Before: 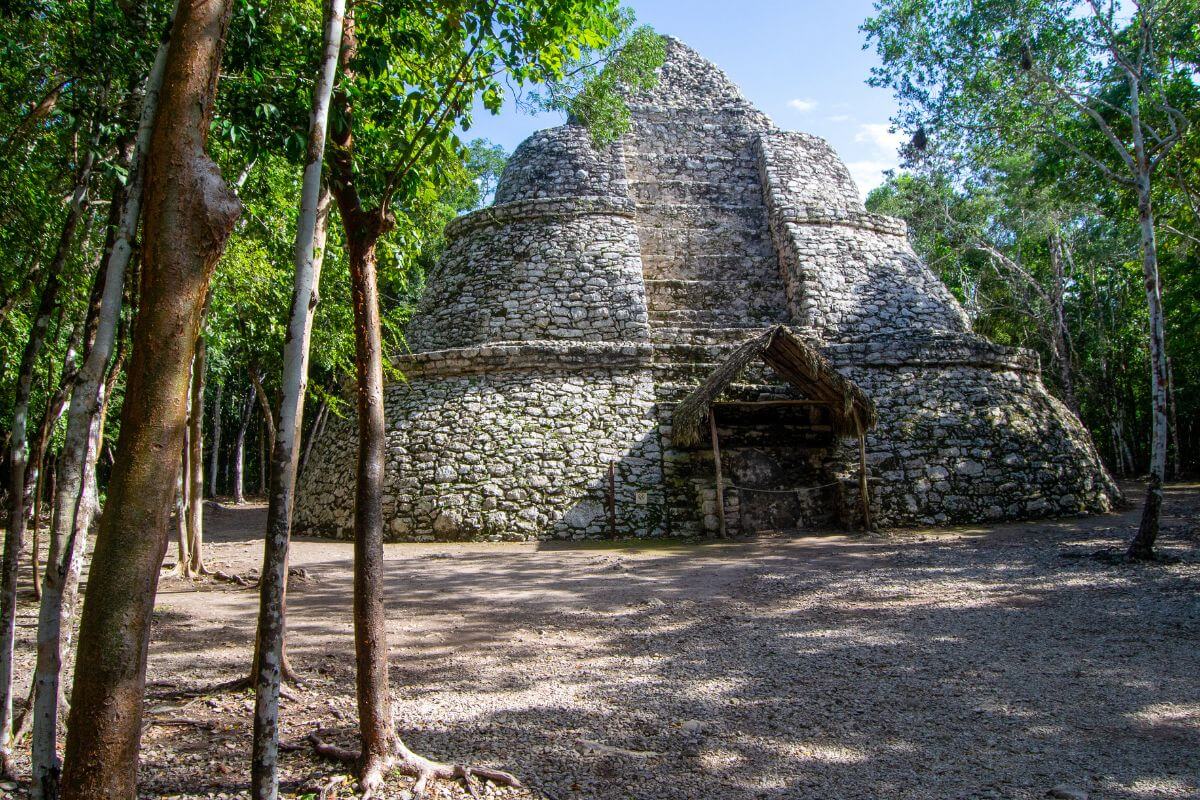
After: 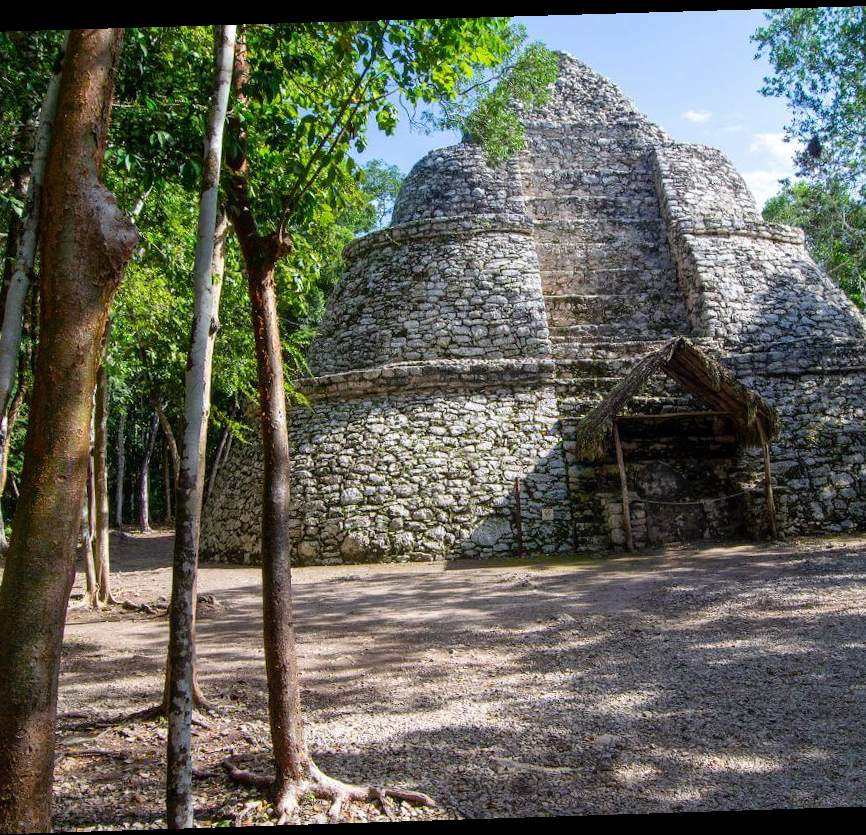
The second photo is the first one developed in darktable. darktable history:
rotate and perspective: rotation -1.77°, lens shift (horizontal) 0.004, automatic cropping off
crop and rotate: left 9.061%, right 20.142%
